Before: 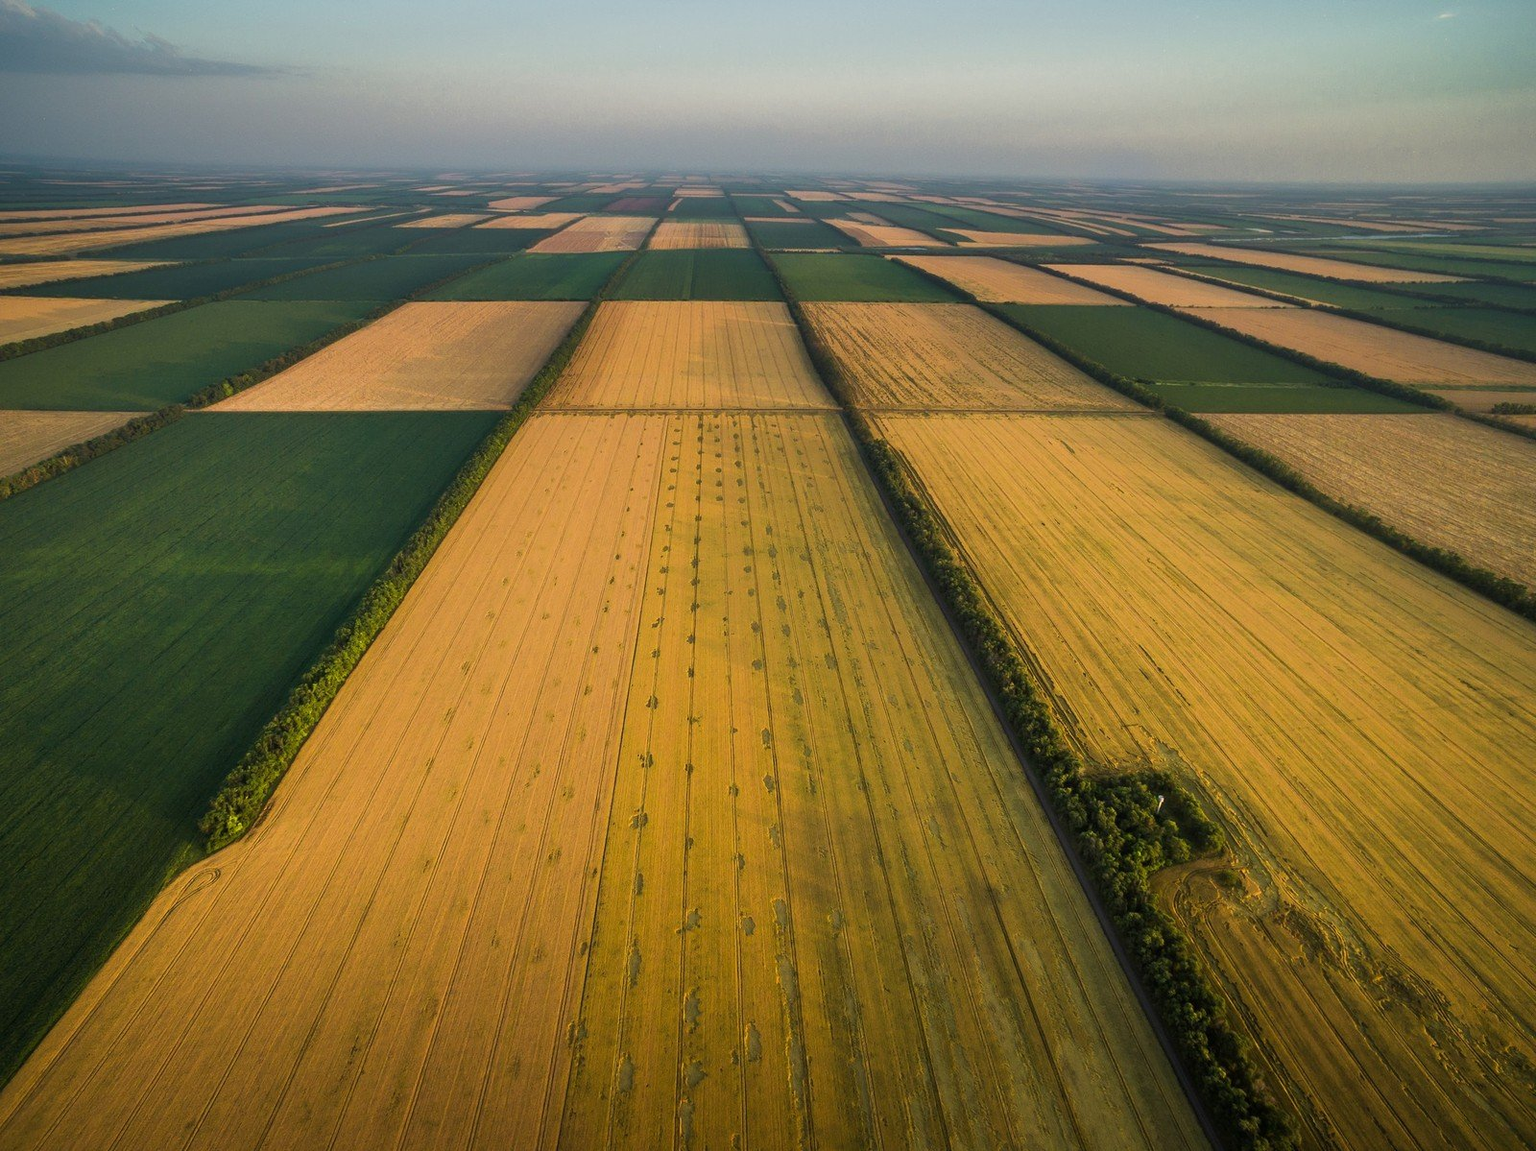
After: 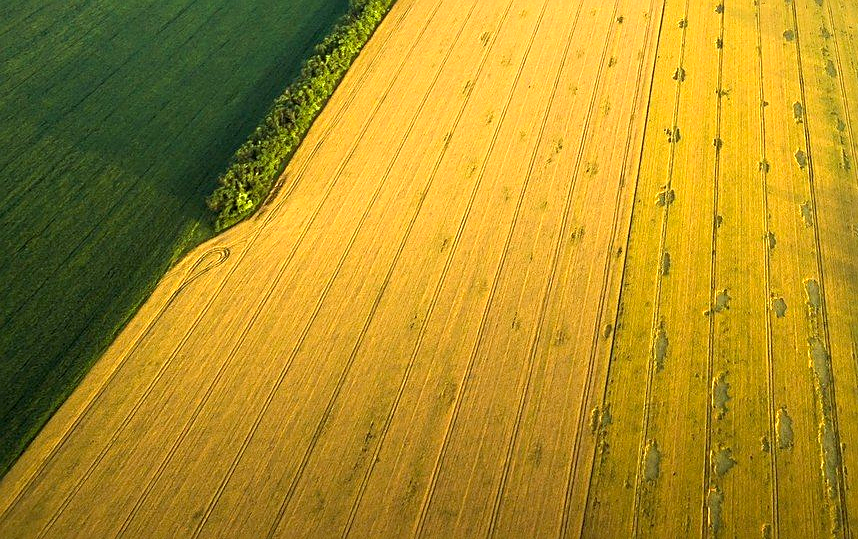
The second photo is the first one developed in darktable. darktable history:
exposure: black level correction 0.001, exposure 1 EV, compensate highlight preservation false
crop and rotate: top 54.801%, right 46.344%, bottom 0.229%
color correction: highlights a* -8.28, highlights b* 3.57
sharpen: on, module defaults
